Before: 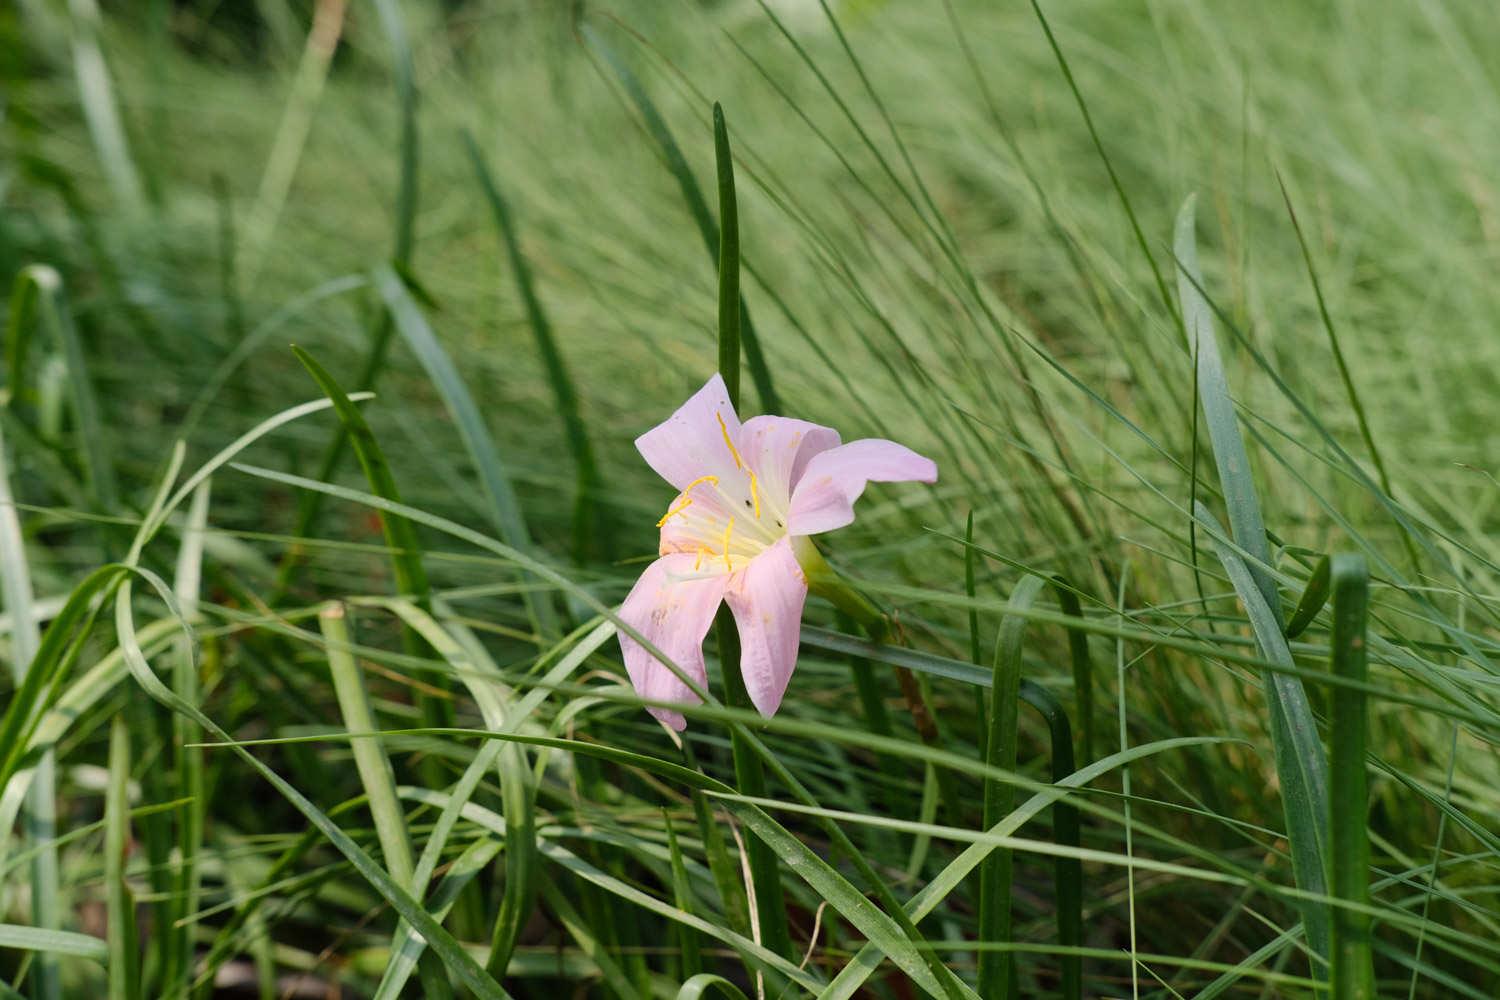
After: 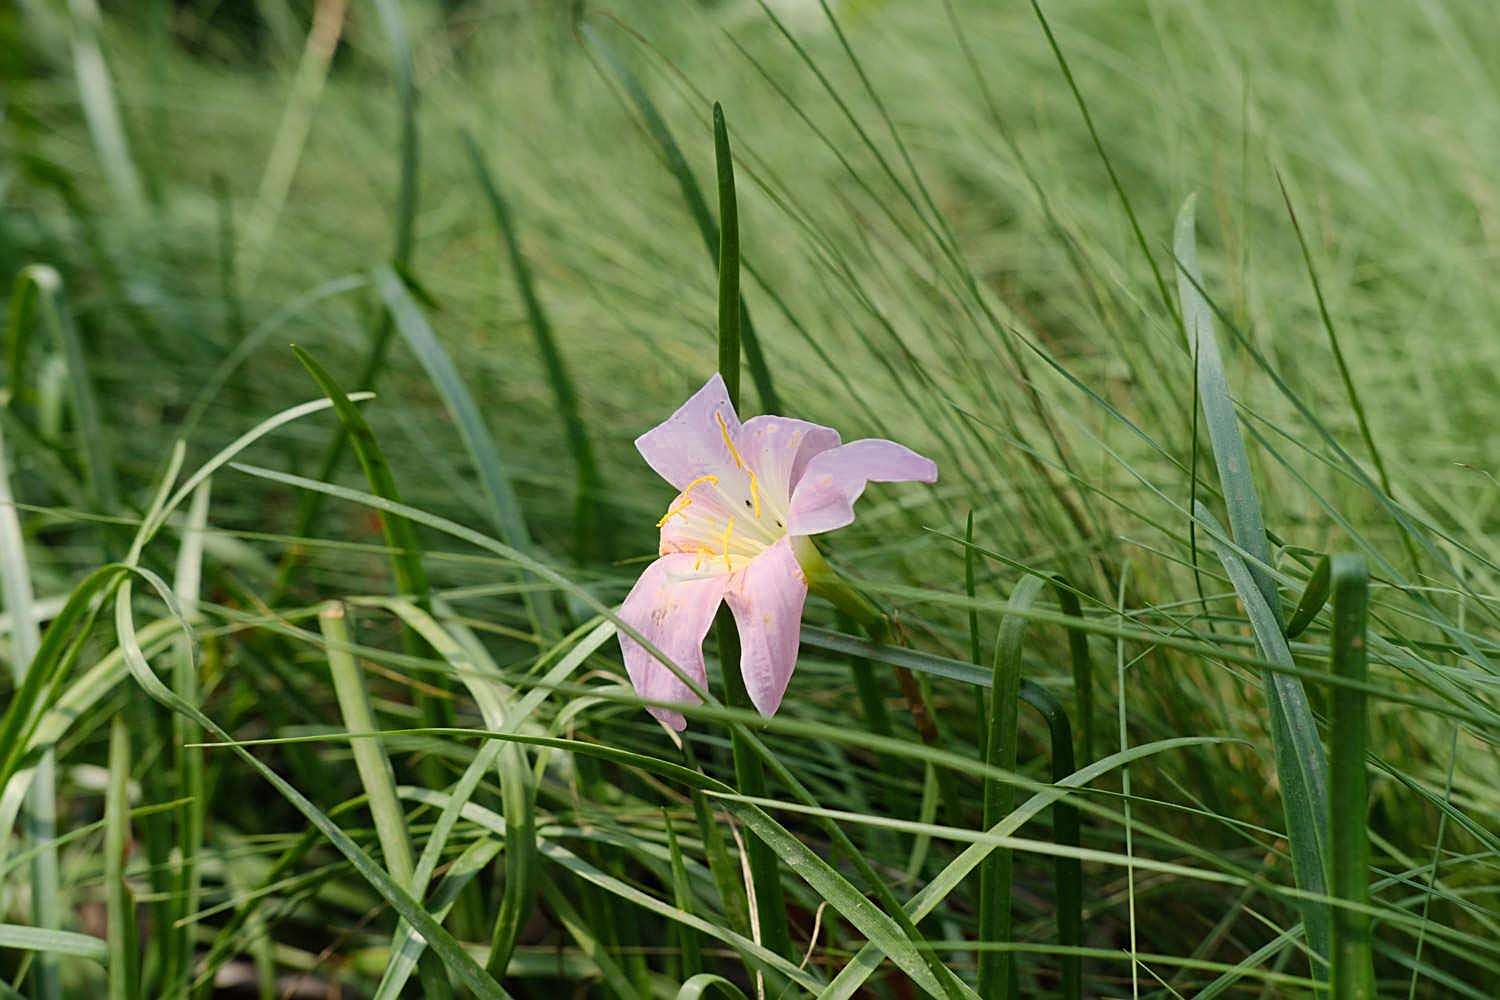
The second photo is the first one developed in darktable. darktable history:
color zones: curves: ch0 [(0, 0.497) (0.143, 0.5) (0.286, 0.5) (0.429, 0.483) (0.571, 0.116) (0.714, -0.006) (0.857, 0.28) (1, 0.497)]
sharpen: on, module defaults
